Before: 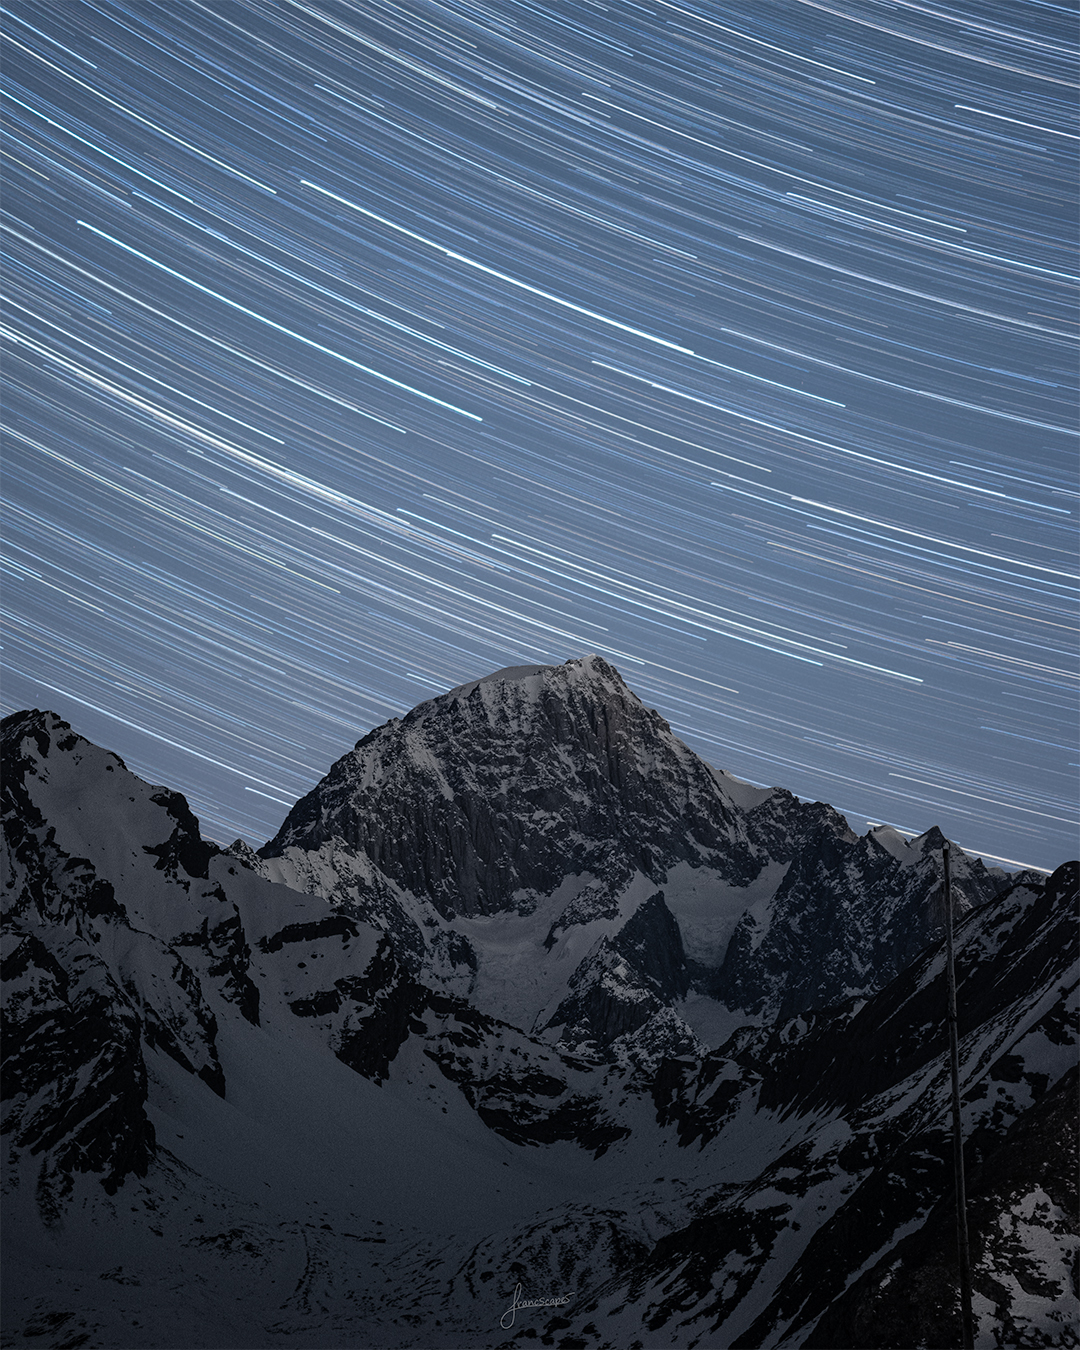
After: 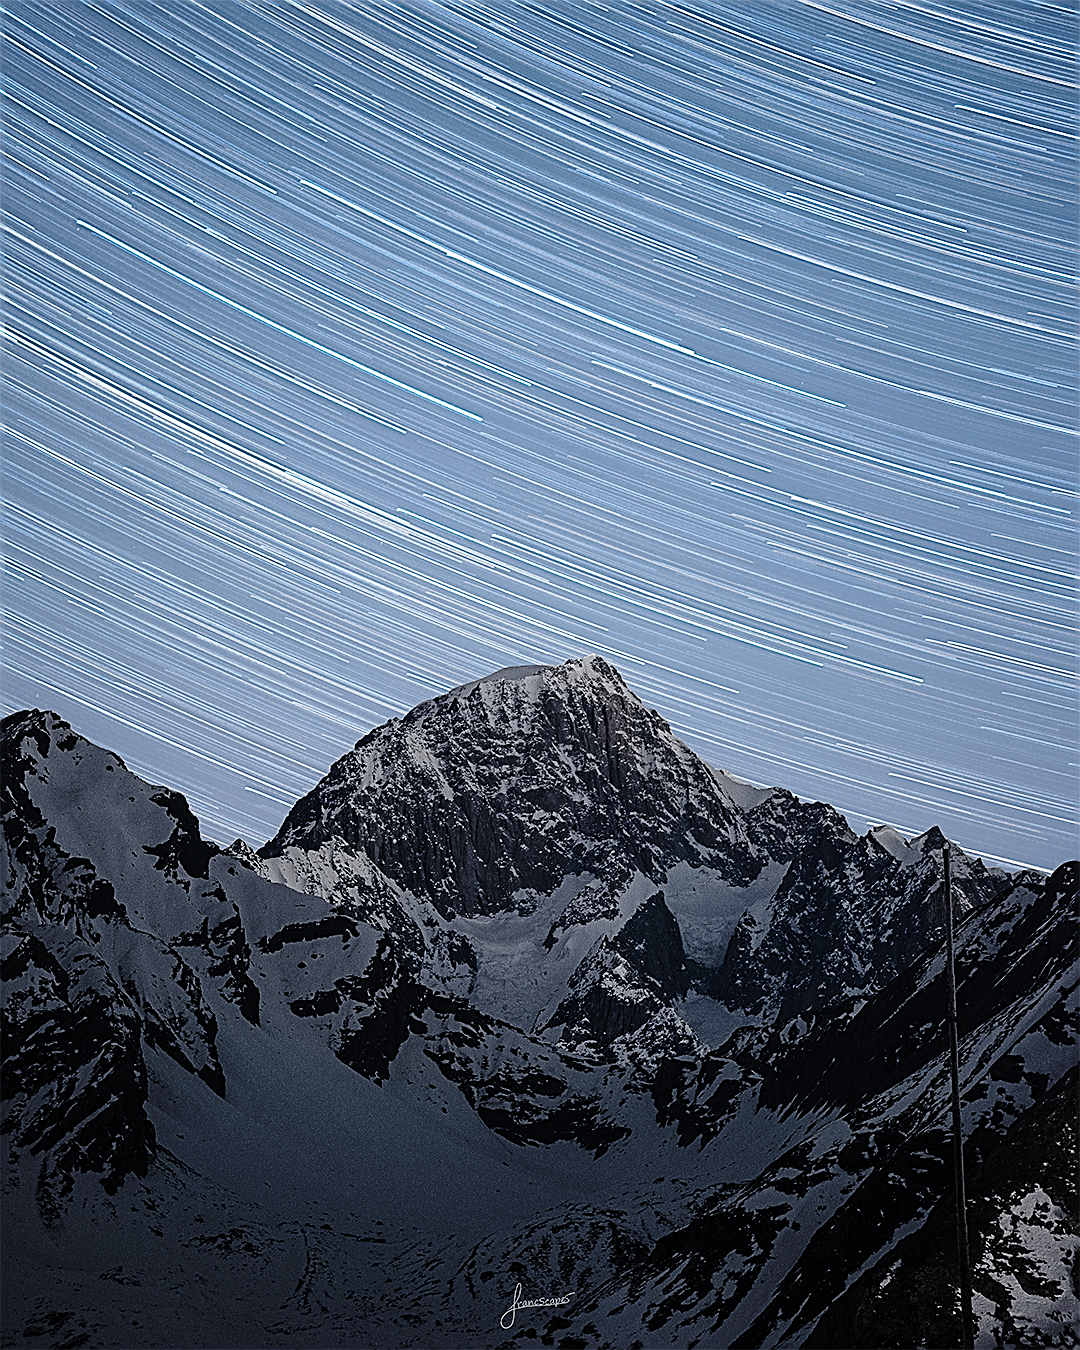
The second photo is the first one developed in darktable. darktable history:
base curve: curves: ch0 [(0, 0) (0.028, 0.03) (0.121, 0.232) (0.46, 0.748) (0.859, 0.968) (1, 1)], preserve colors none
sharpen: radius 1.638, amount 1.286
